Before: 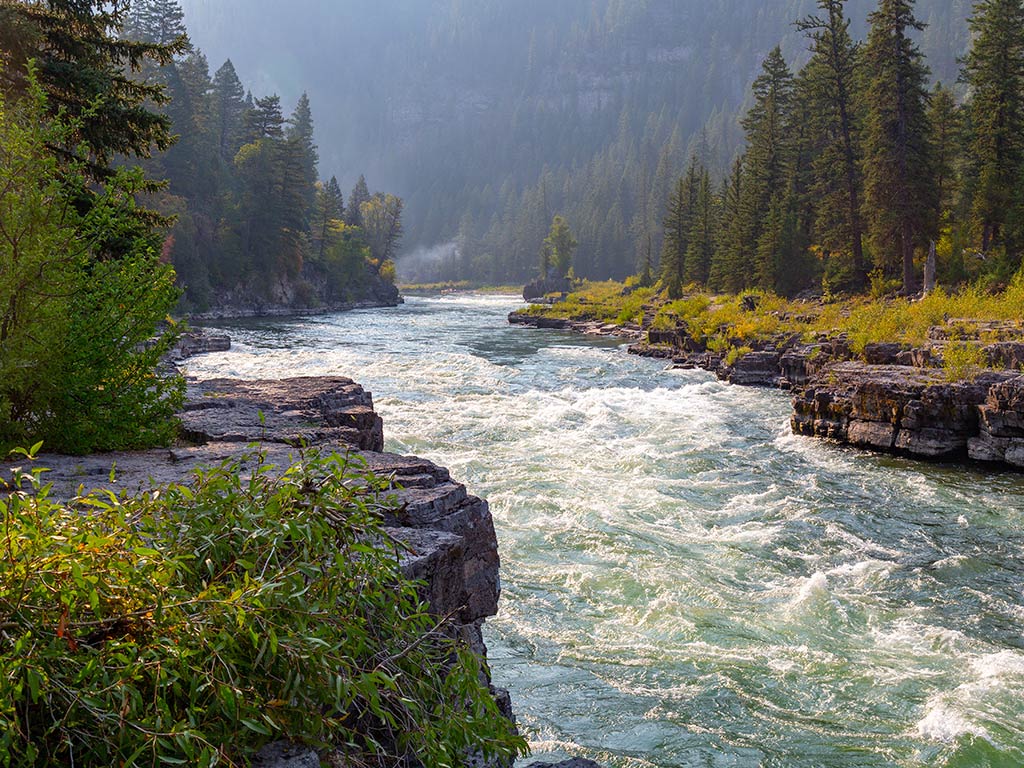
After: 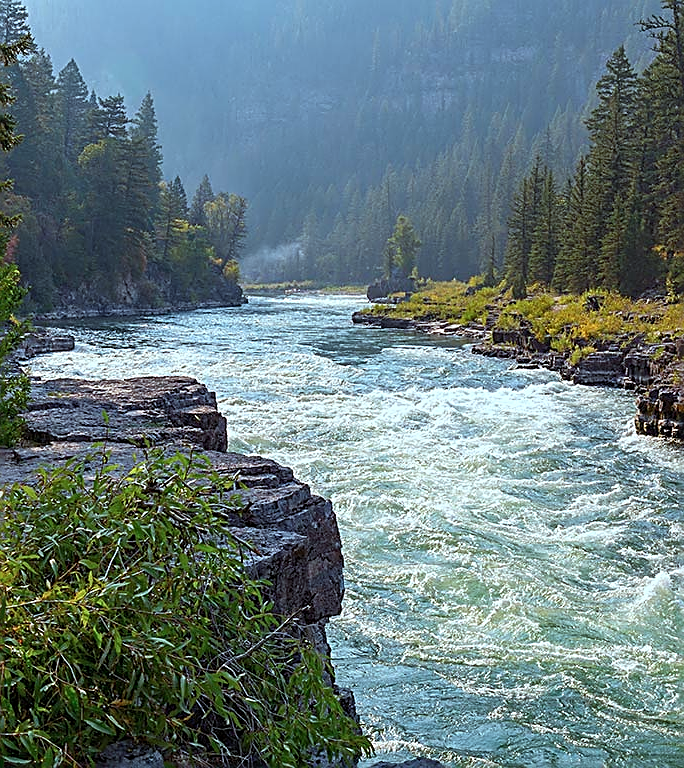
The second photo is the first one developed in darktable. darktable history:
color correction: highlights a* -10.06, highlights b* -10.43
crop and rotate: left 15.279%, right 17.858%
sharpen: amount 0.912
